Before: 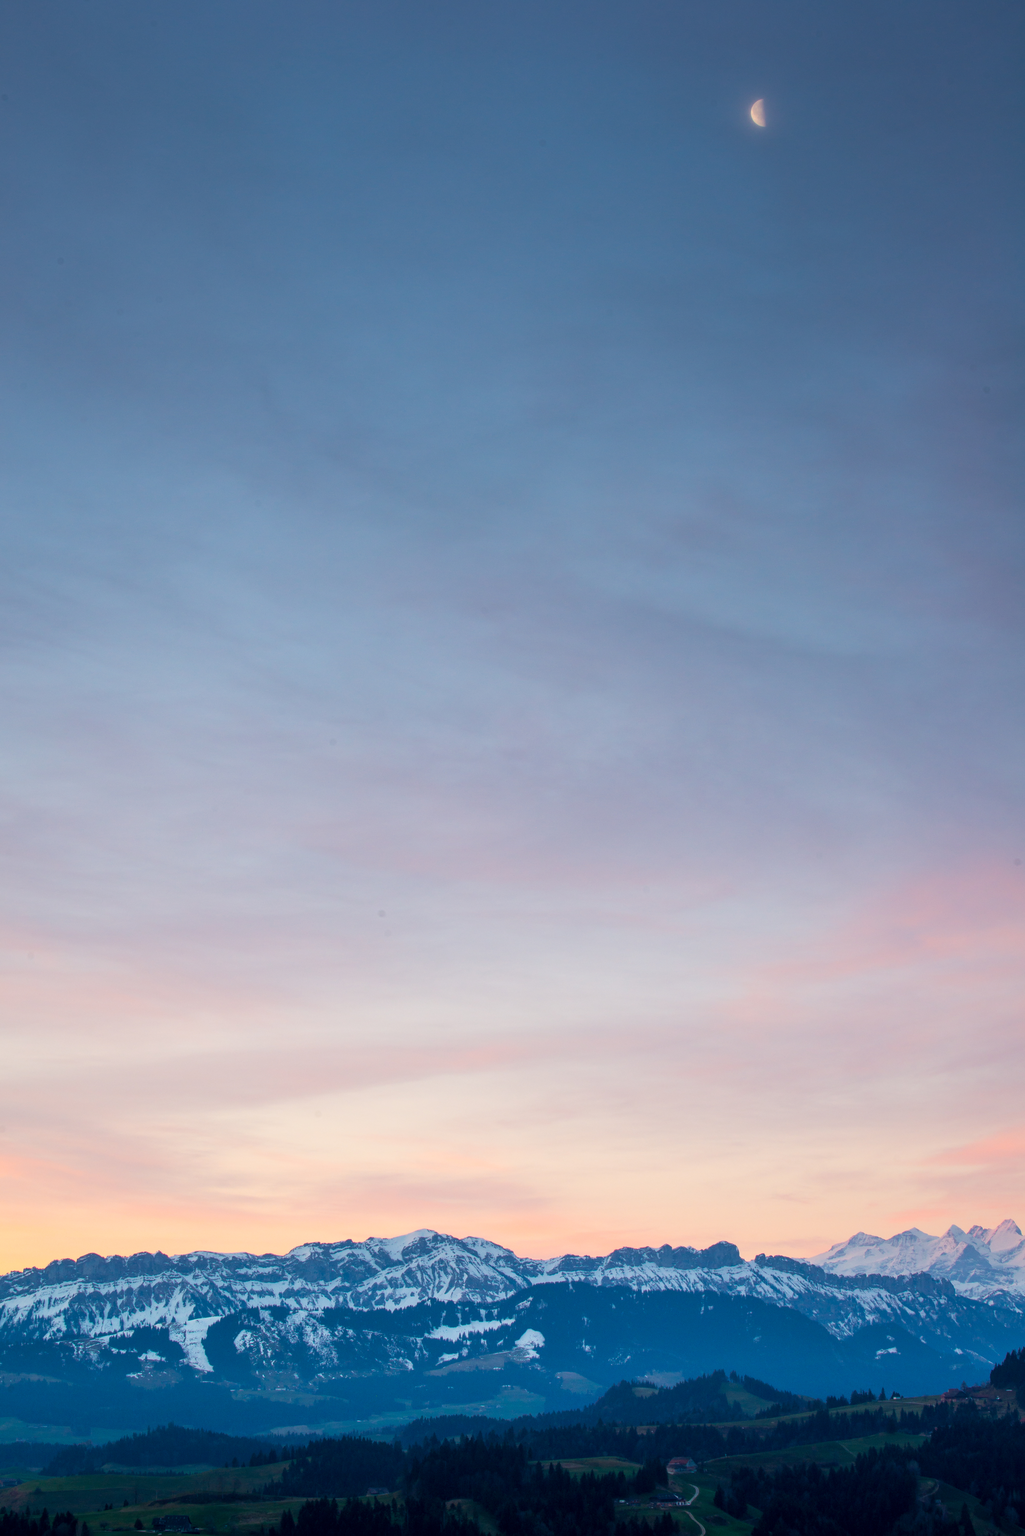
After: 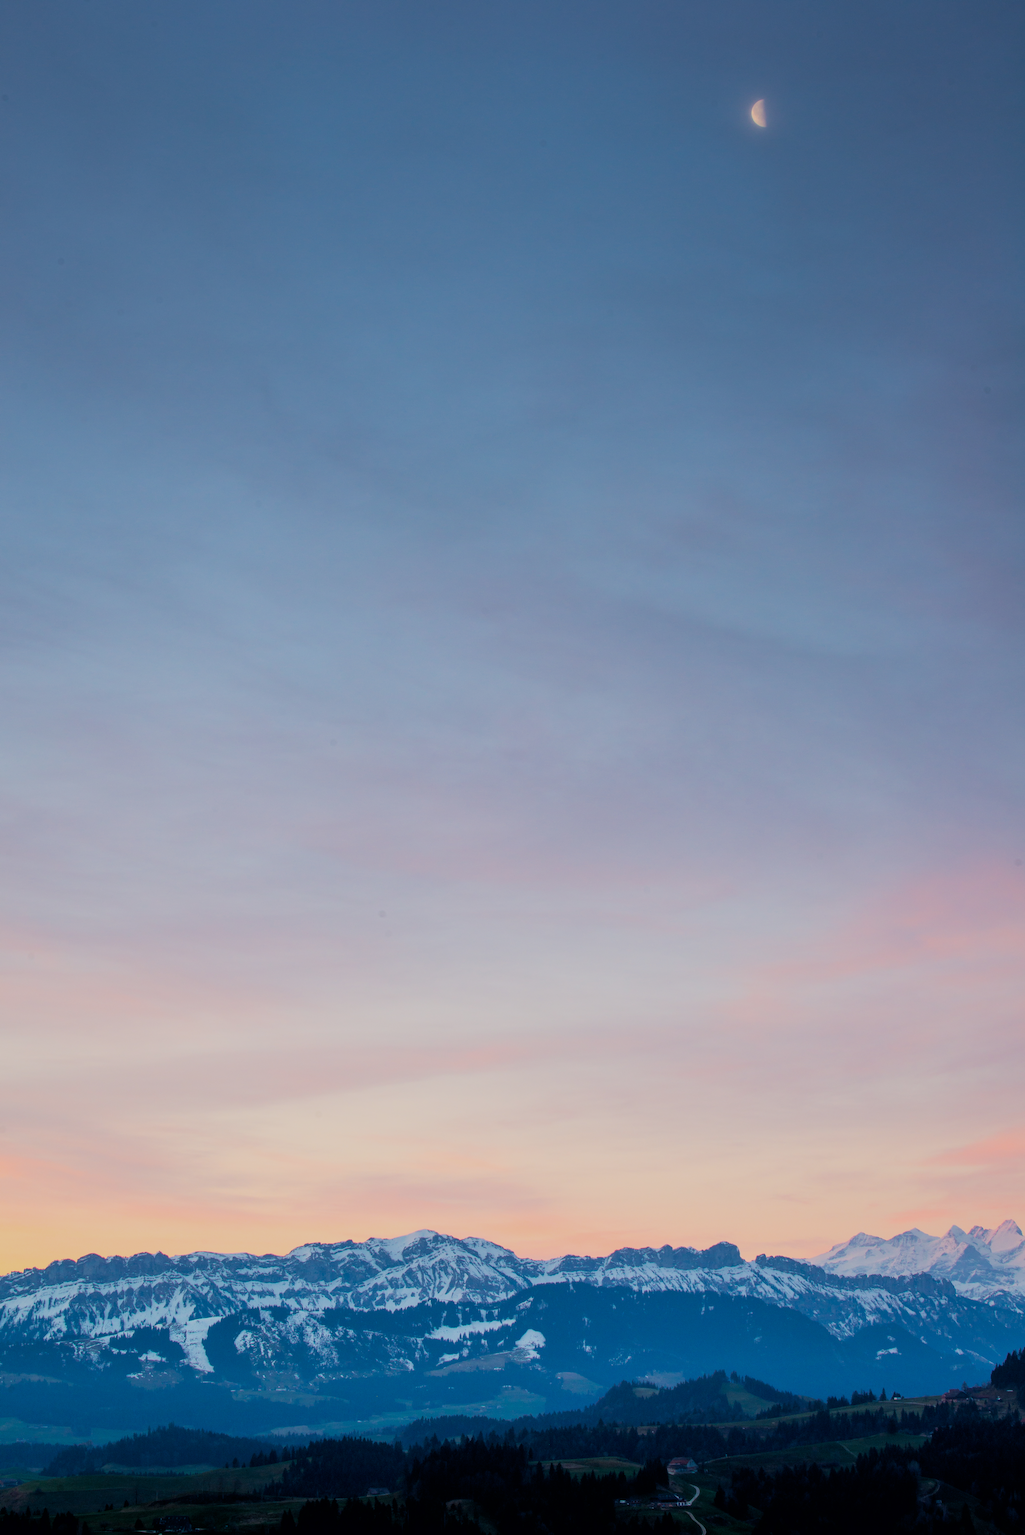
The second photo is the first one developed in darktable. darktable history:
filmic rgb: black relative exposure -4.87 EV, white relative exposure 4.04 EV, hardness 2.79, color science v6 (2022)
